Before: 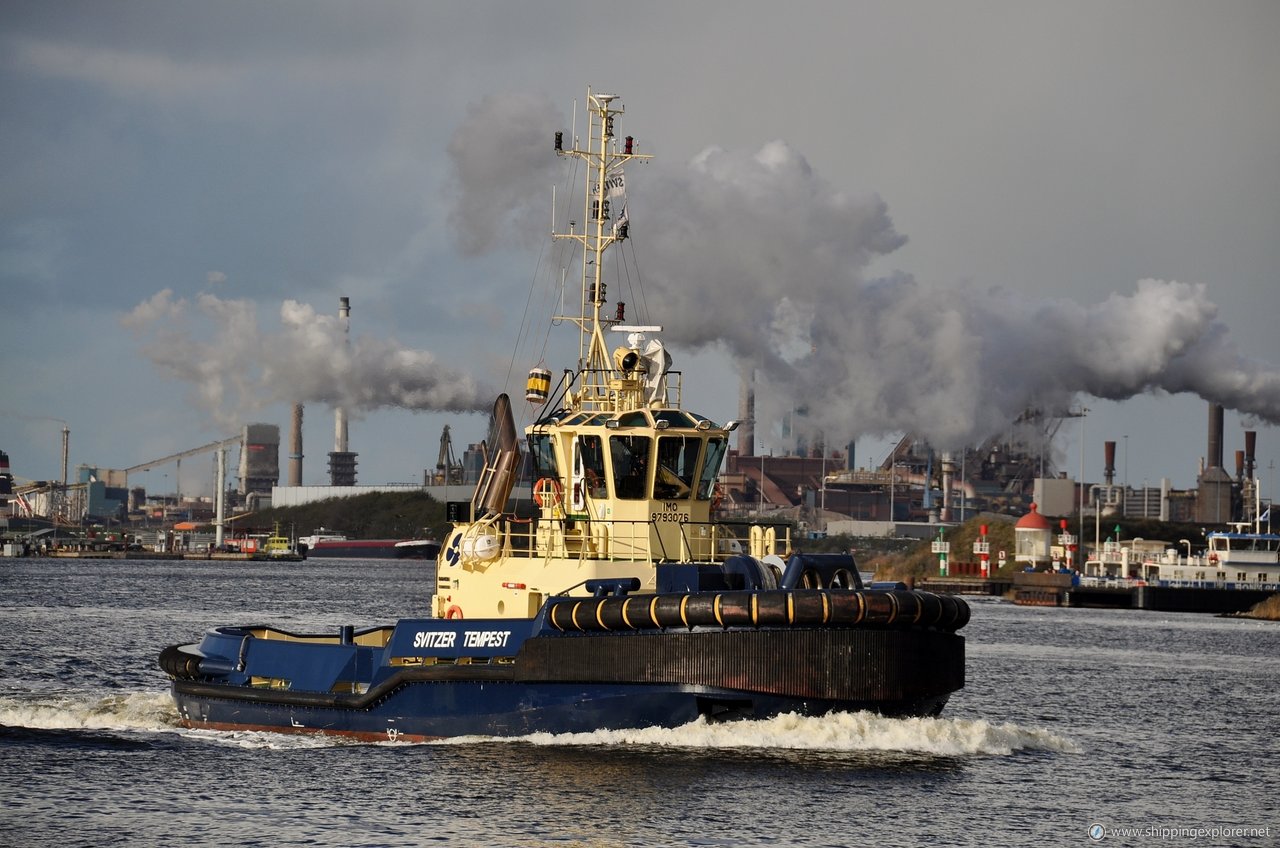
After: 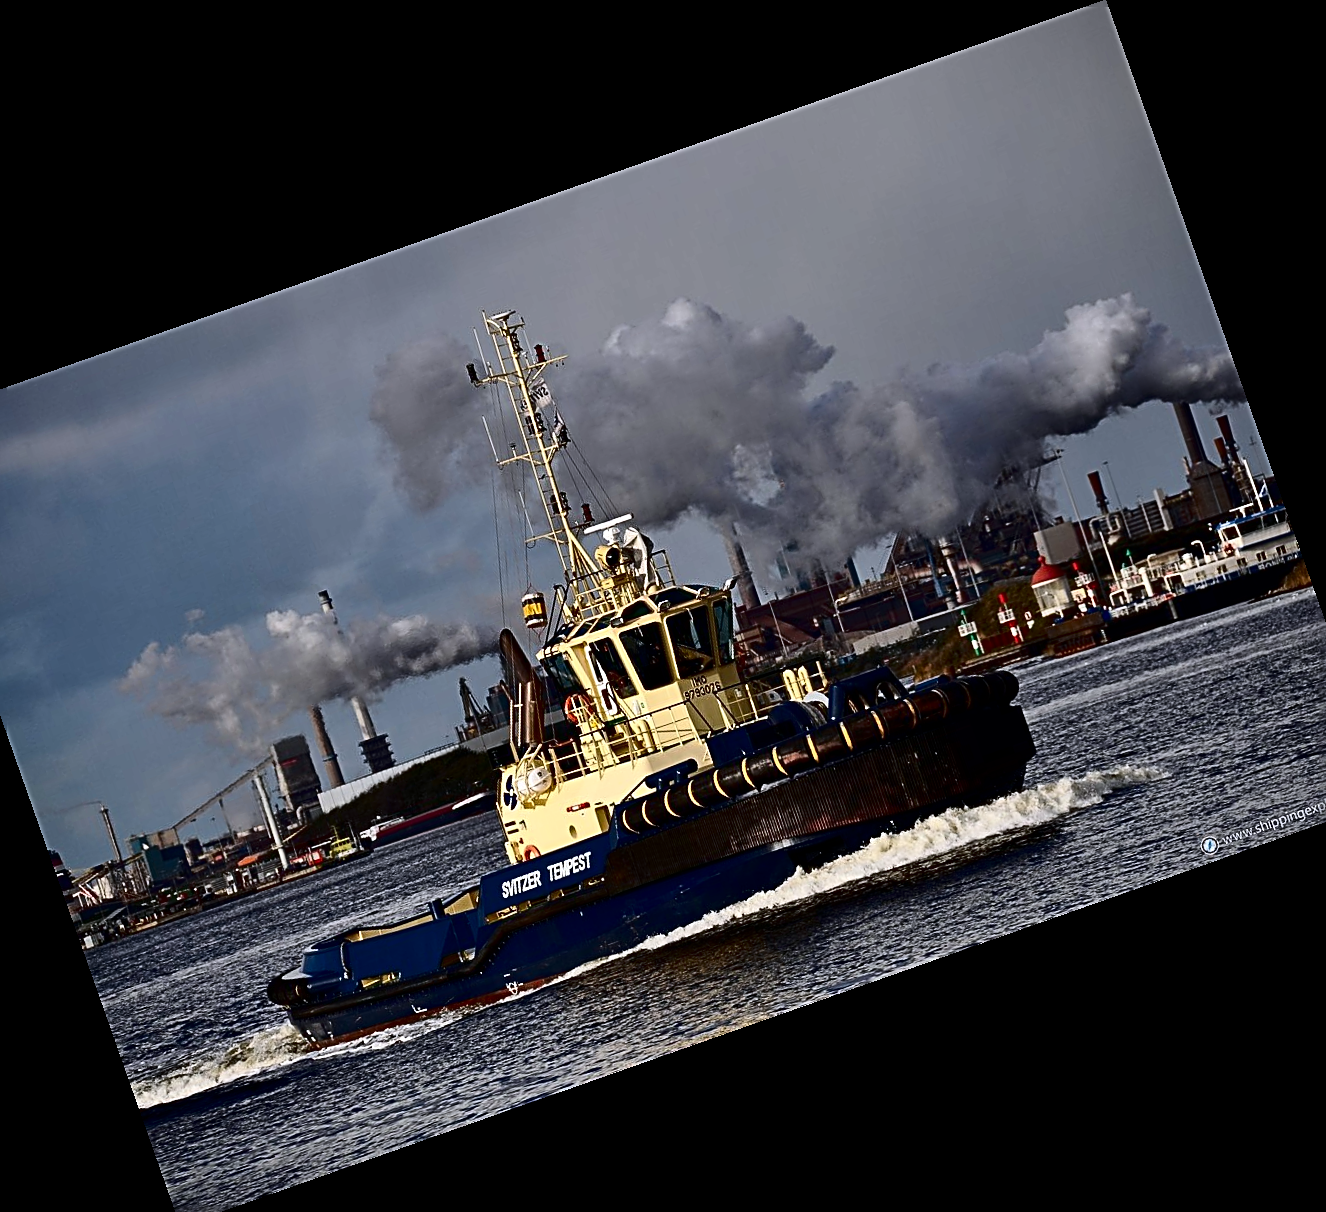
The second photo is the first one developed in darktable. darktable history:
contrast equalizer: octaves 7, y [[0.6 ×6], [0.55 ×6], [0 ×6], [0 ×6], [0 ×6]], mix 0.15
color calibration: illuminant as shot in camera, x 0.358, y 0.373, temperature 4628.91 K
crop and rotate: angle 19.43°, left 6.812%, right 4.125%, bottom 1.087%
sharpen: radius 2.676, amount 0.669
contrast brightness saturation: contrast 0.24, brightness -0.24, saturation 0.14
